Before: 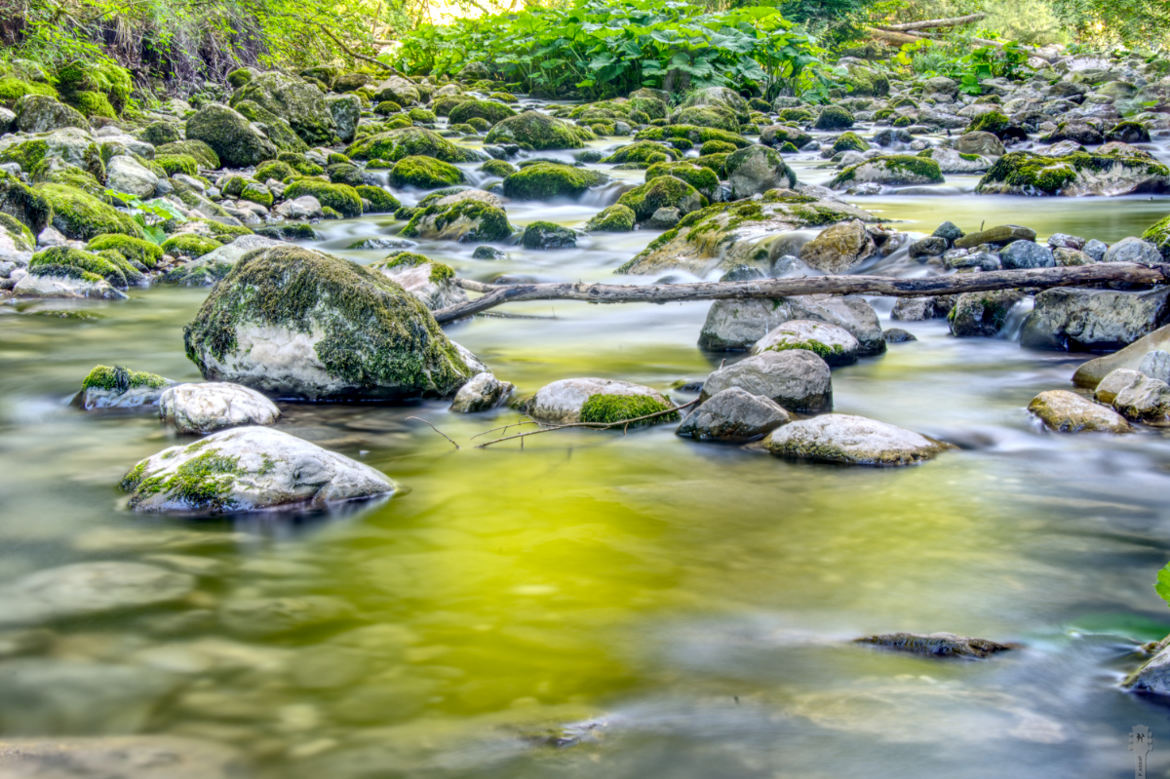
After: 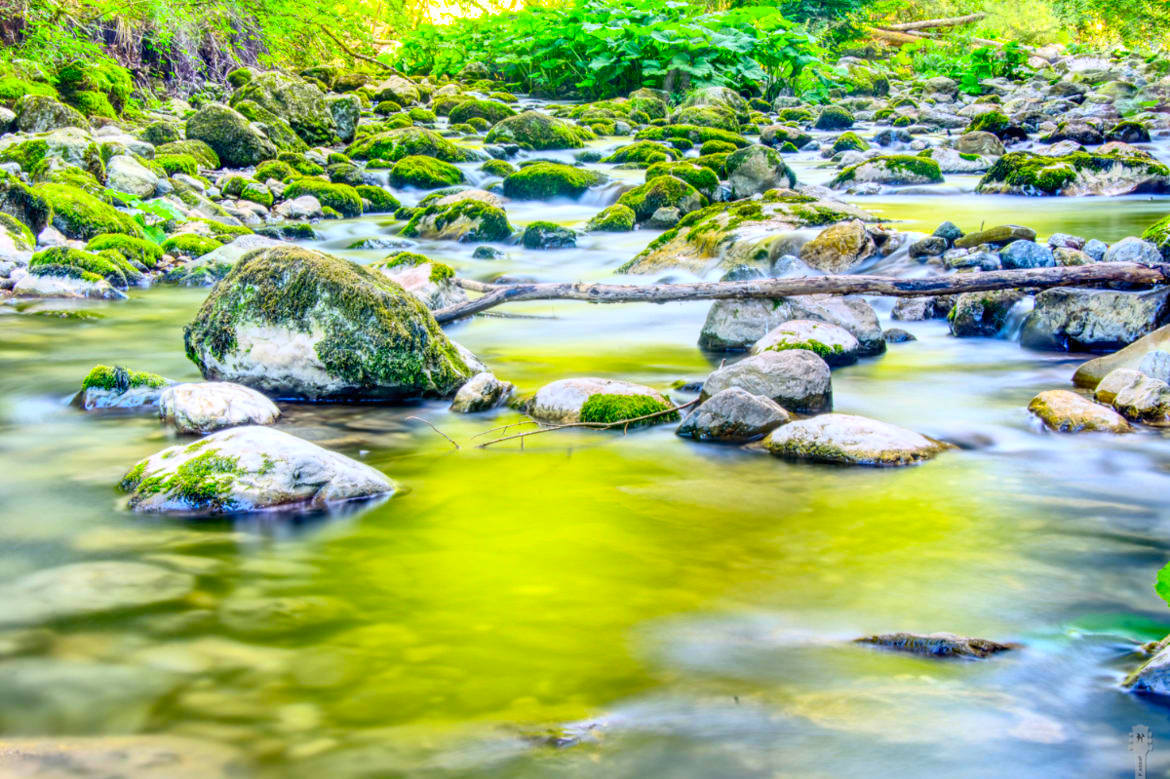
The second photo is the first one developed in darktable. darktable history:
contrast brightness saturation: contrast 0.201, brightness 0.197, saturation 0.809
